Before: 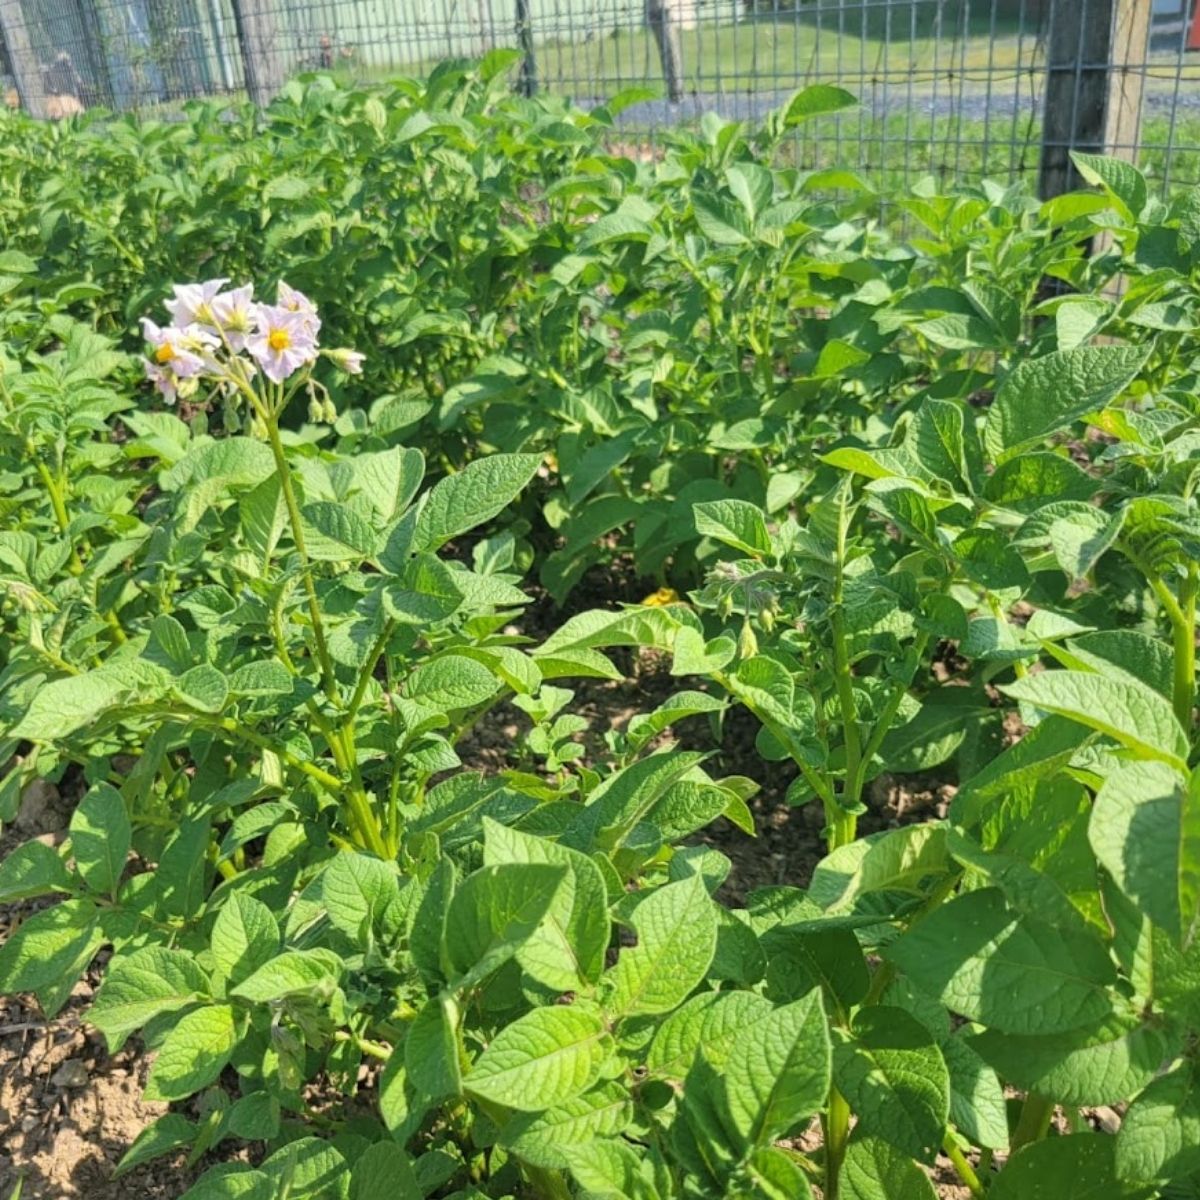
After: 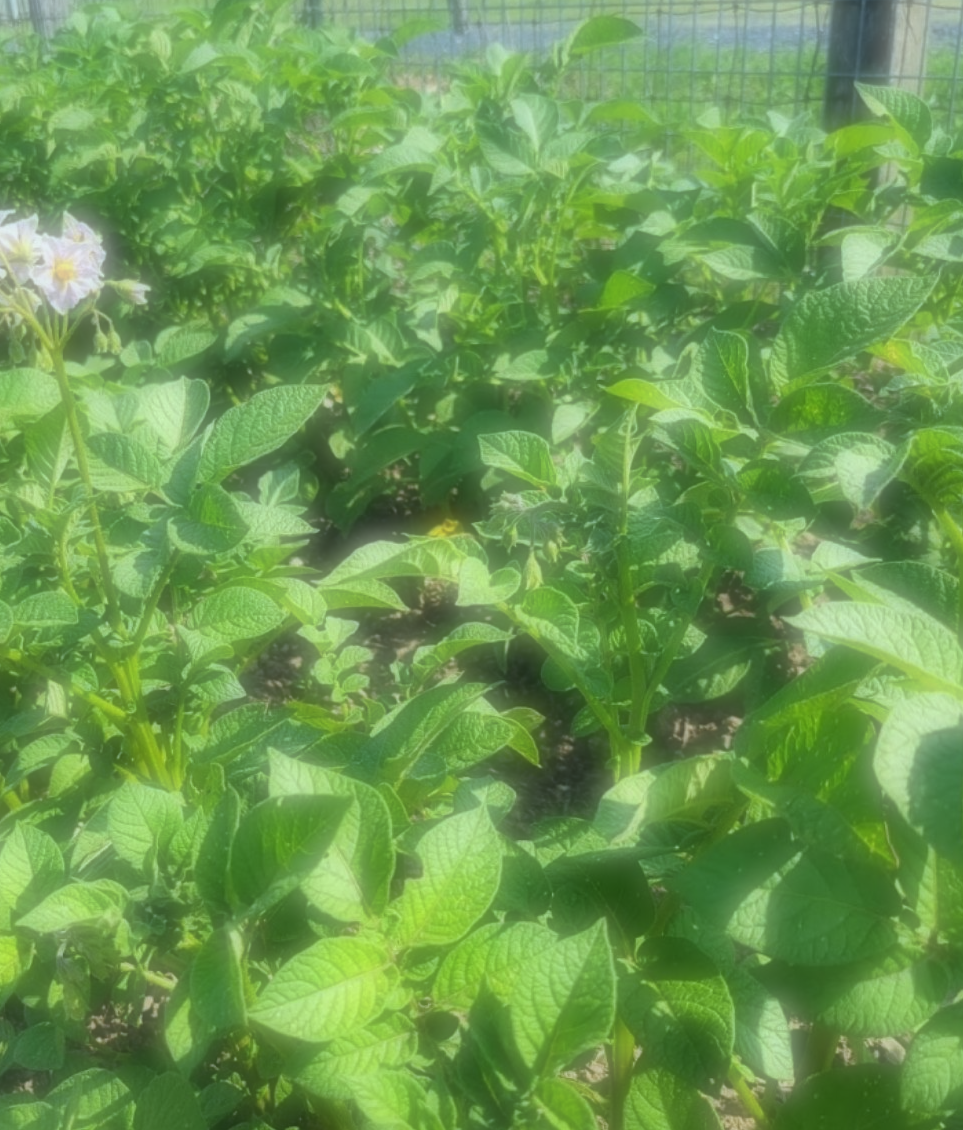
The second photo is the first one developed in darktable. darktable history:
white balance: red 0.925, blue 1.046
soften: on, module defaults
crop and rotate: left 17.959%, top 5.771%, right 1.742%
